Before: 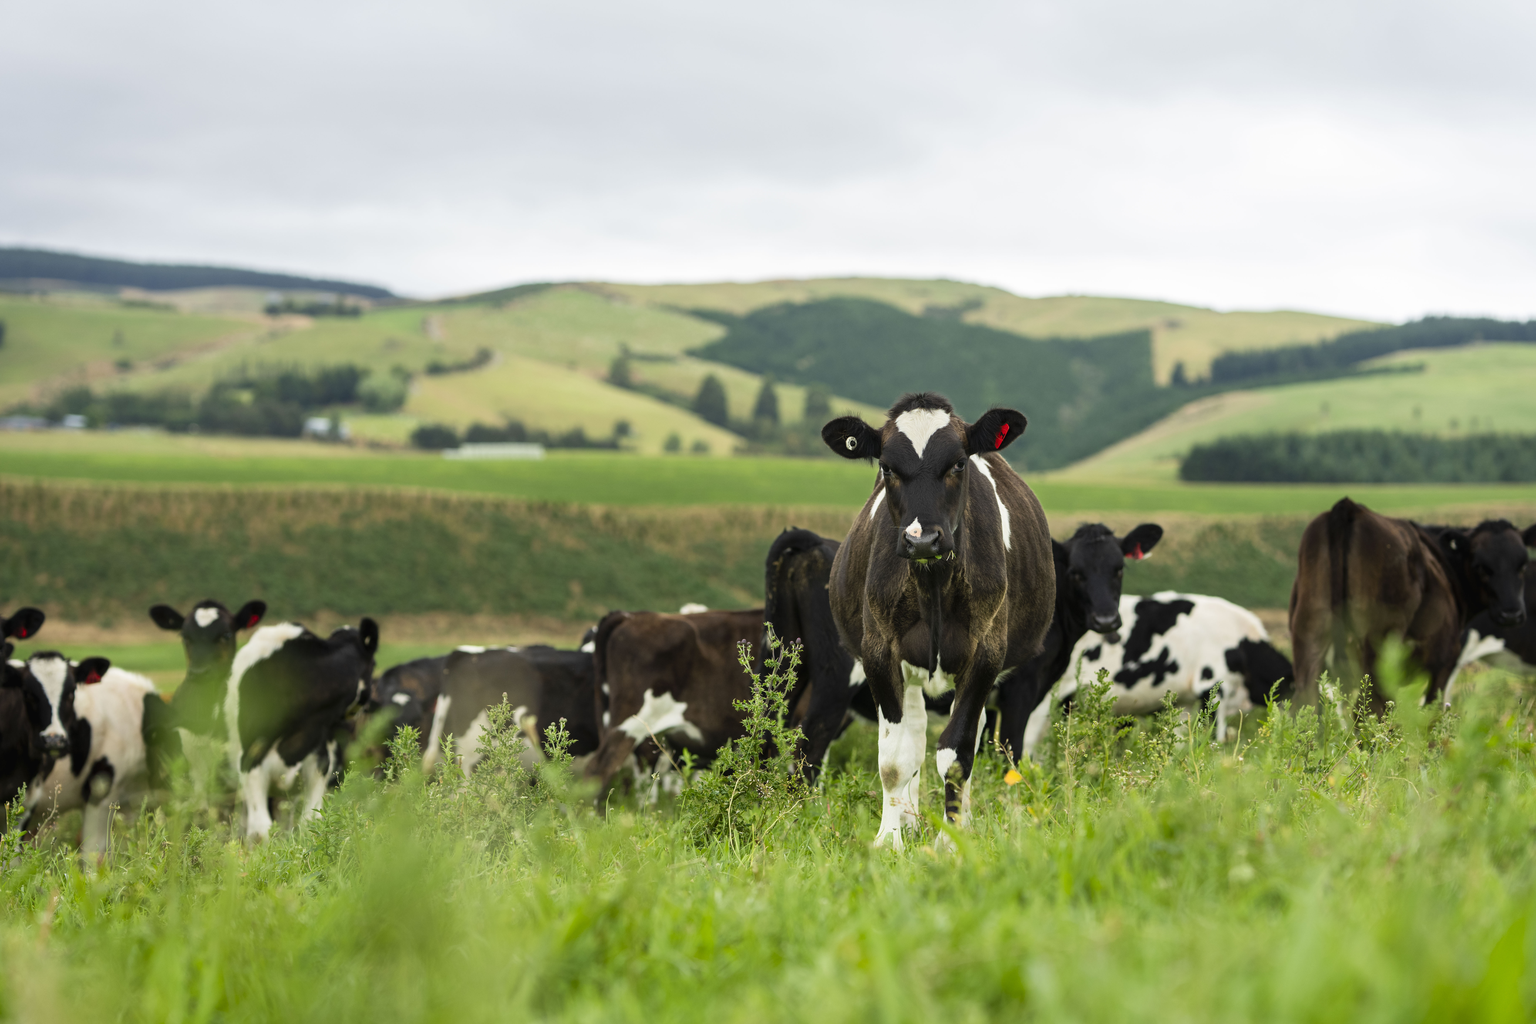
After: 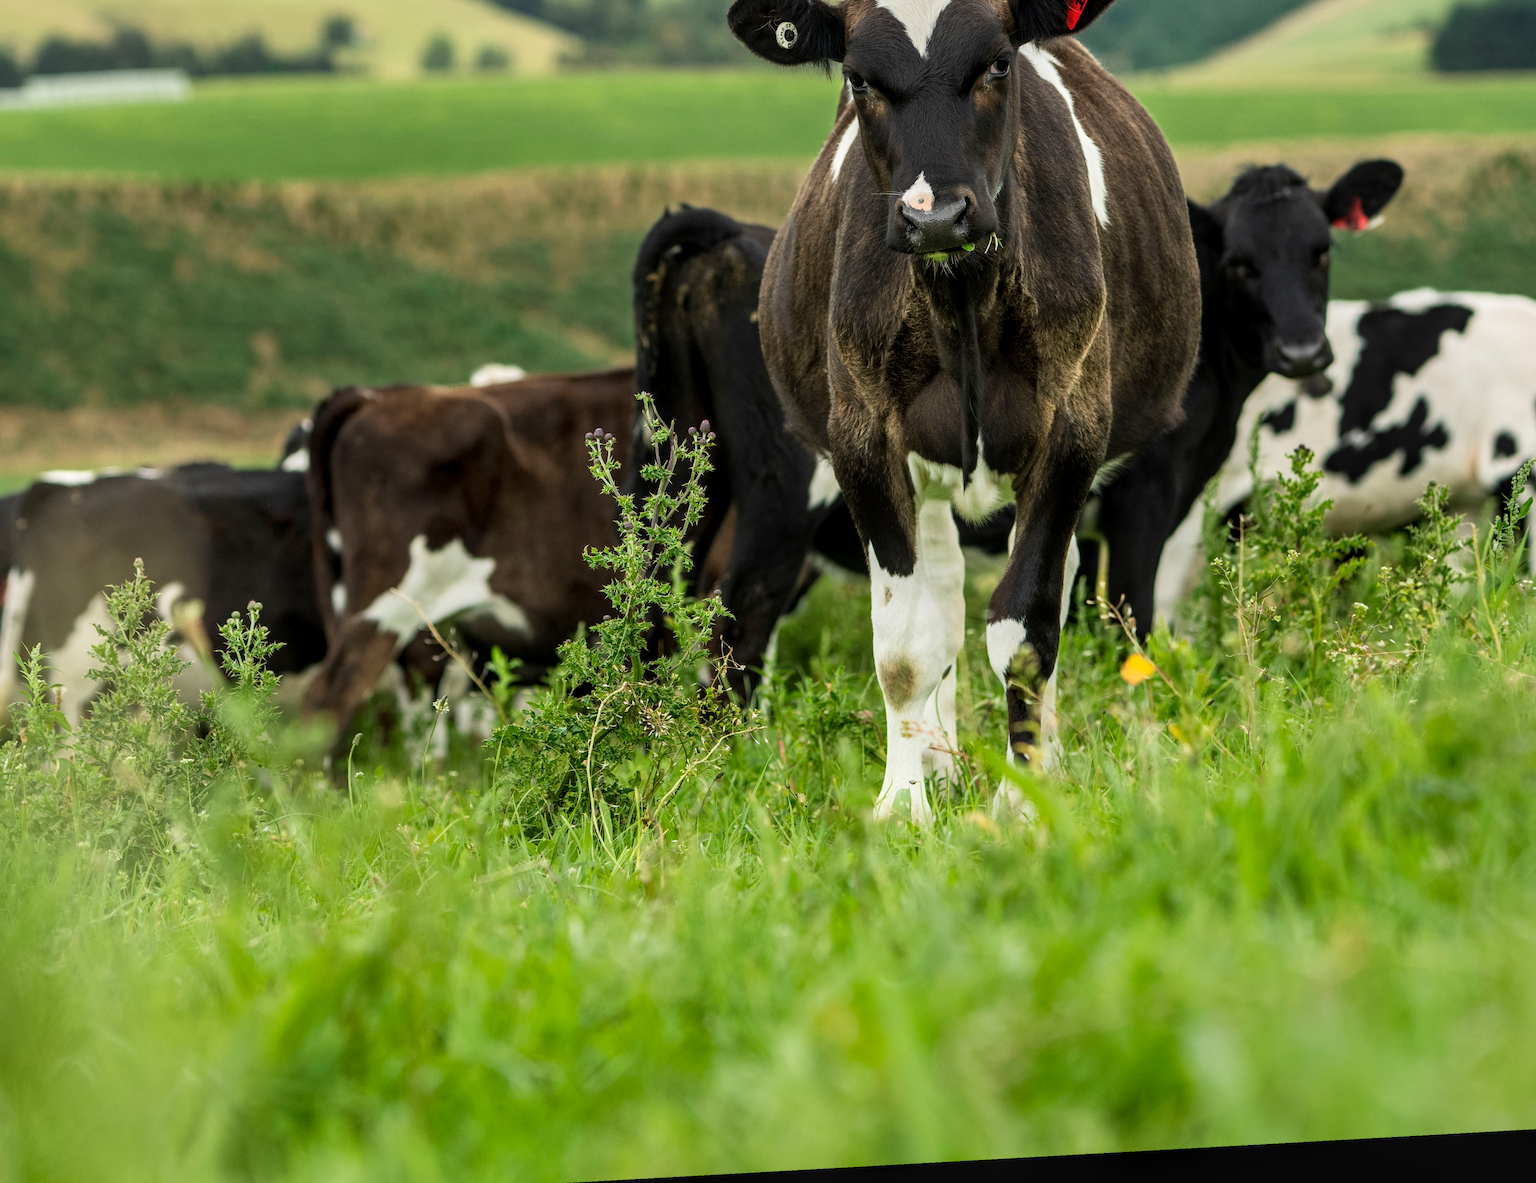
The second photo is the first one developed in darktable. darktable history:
local contrast: on, module defaults
rotate and perspective: rotation -3.18°, automatic cropping off
crop: left 29.672%, top 41.786%, right 20.851%, bottom 3.487%
